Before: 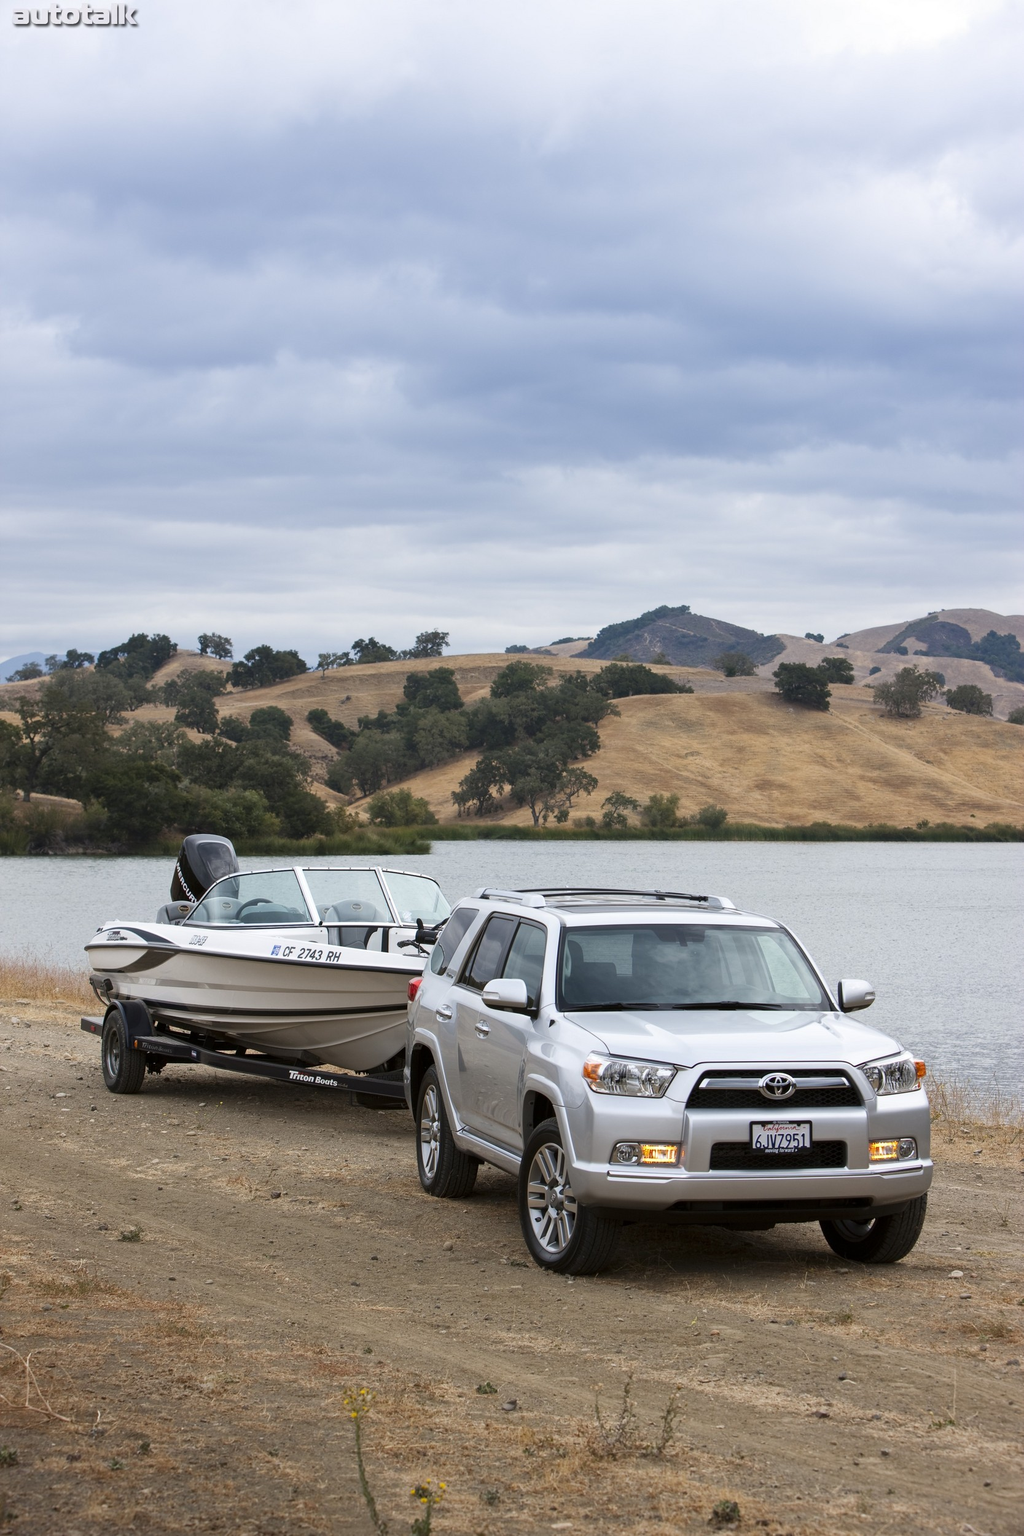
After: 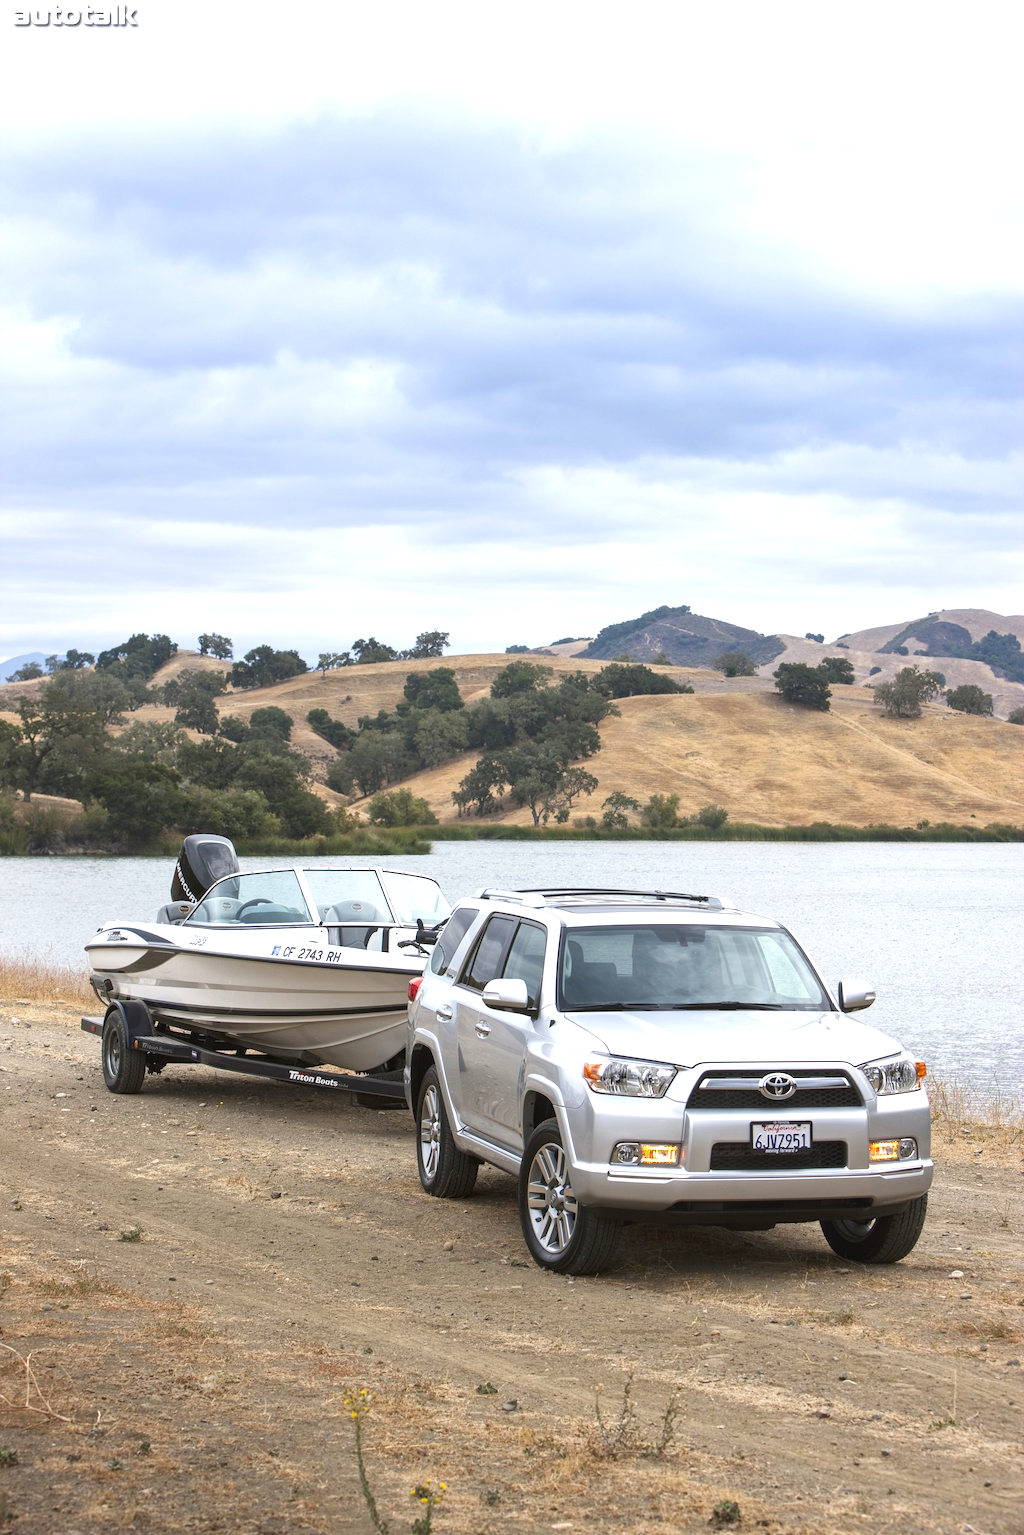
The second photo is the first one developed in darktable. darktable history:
local contrast: detail 110%
exposure: black level correction 0, exposure 0.695 EV, compensate highlight preservation false
